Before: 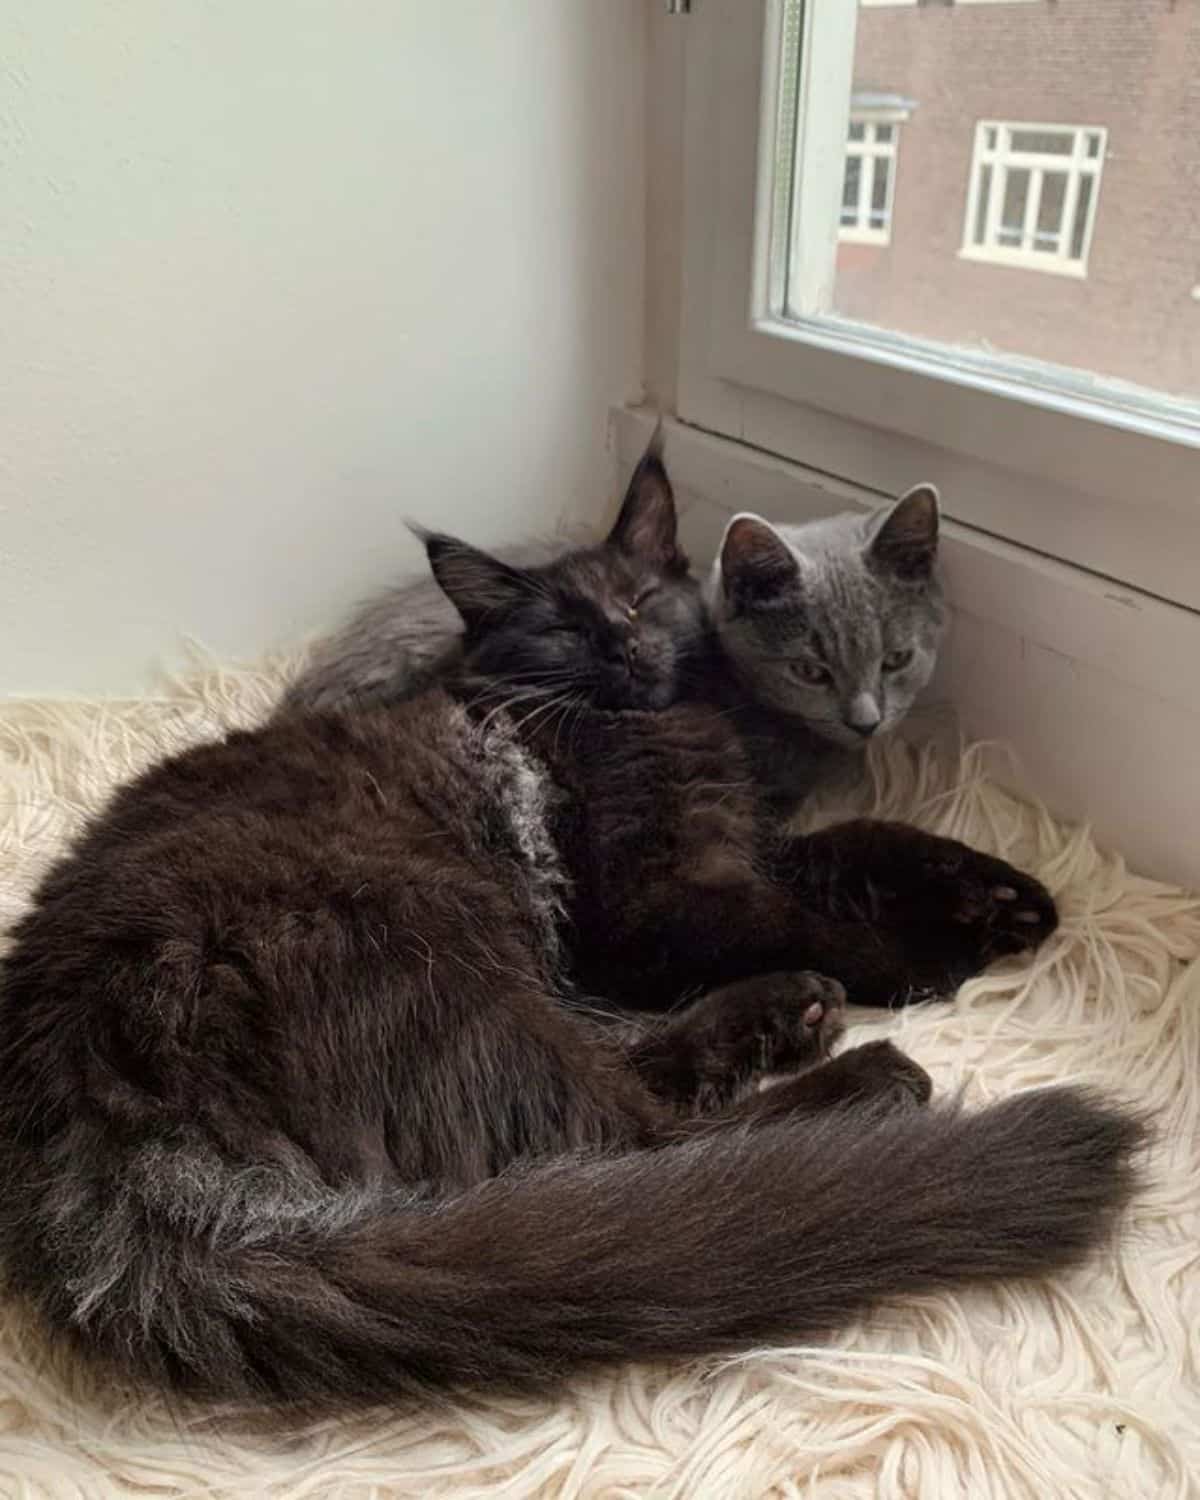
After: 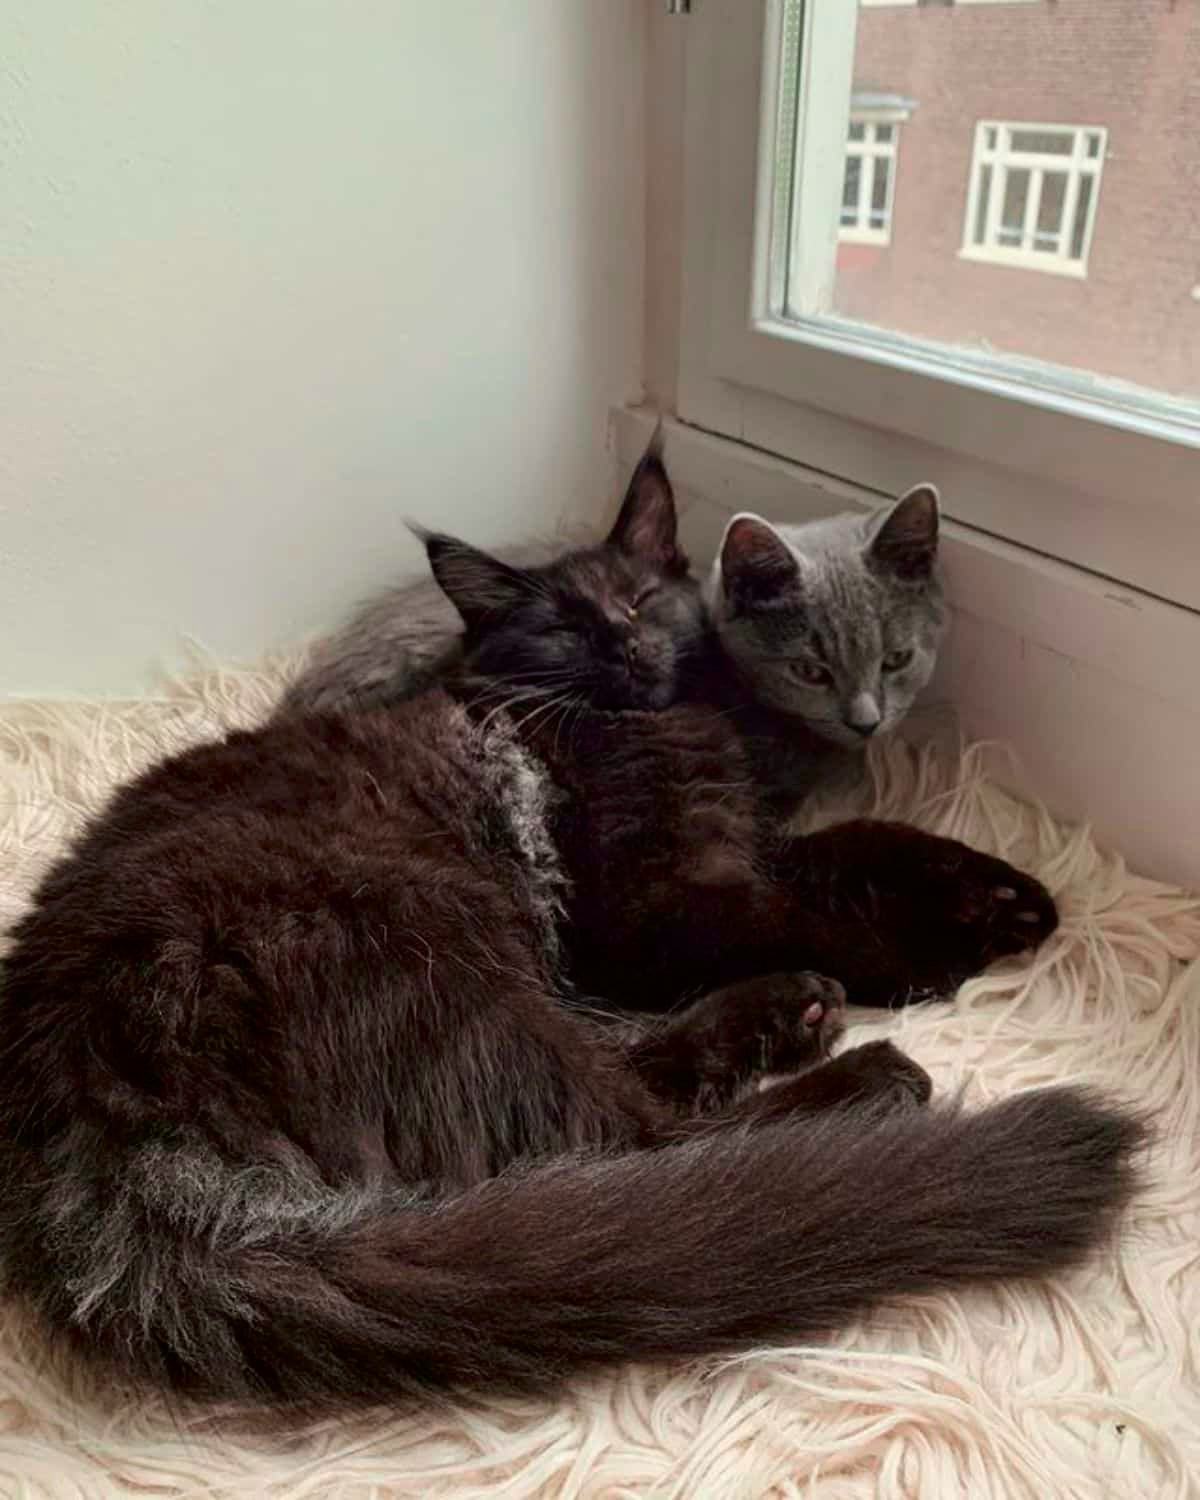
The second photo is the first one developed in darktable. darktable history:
tone curve: curves: ch0 [(0, 0) (0.059, 0.027) (0.162, 0.125) (0.304, 0.279) (0.547, 0.532) (0.828, 0.815) (1, 0.983)]; ch1 [(0, 0) (0.23, 0.166) (0.34, 0.298) (0.371, 0.334) (0.435, 0.408) (0.477, 0.469) (0.499, 0.498) (0.529, 0.544) (0.559, 0.587) (0.743, 0.798) (1, 1)]; ch2 [(0, 0) (0.431, 0.414) (0.498, 0.503) (0.524, 0.531) (0.568, 0.567) (0.6, 0.597) (0.643, 0.631) (0.74, 0.721) (1, 1)], color space Lab, independent channels, preserve colors none
